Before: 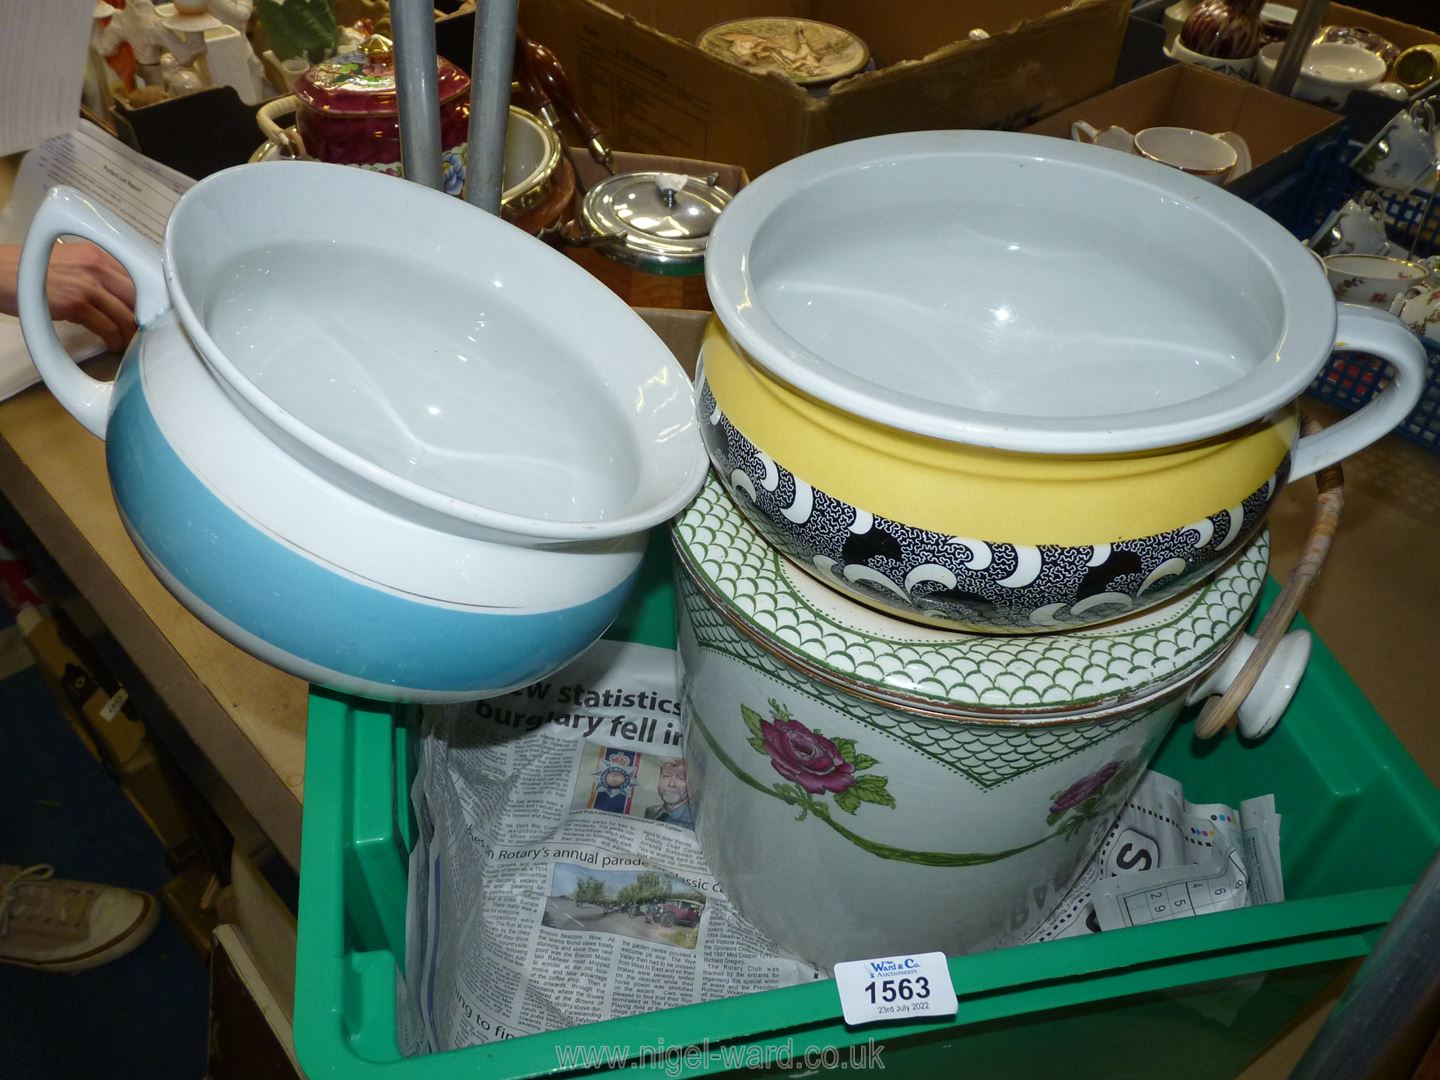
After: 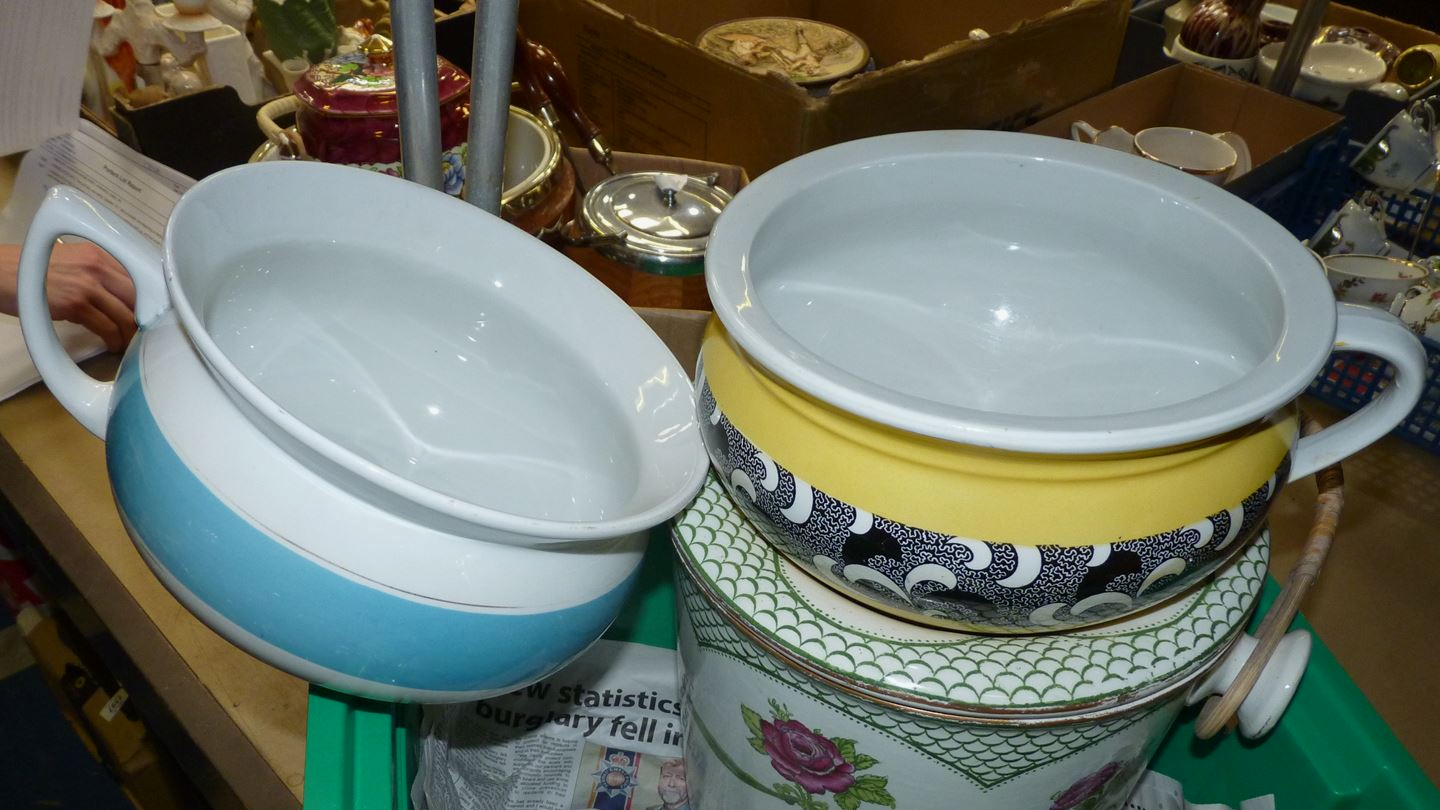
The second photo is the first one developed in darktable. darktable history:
shadows and highlights: shadows -20.23, white point adjustment -2.16, highlights -34.9
crop: bottom 24.981%
